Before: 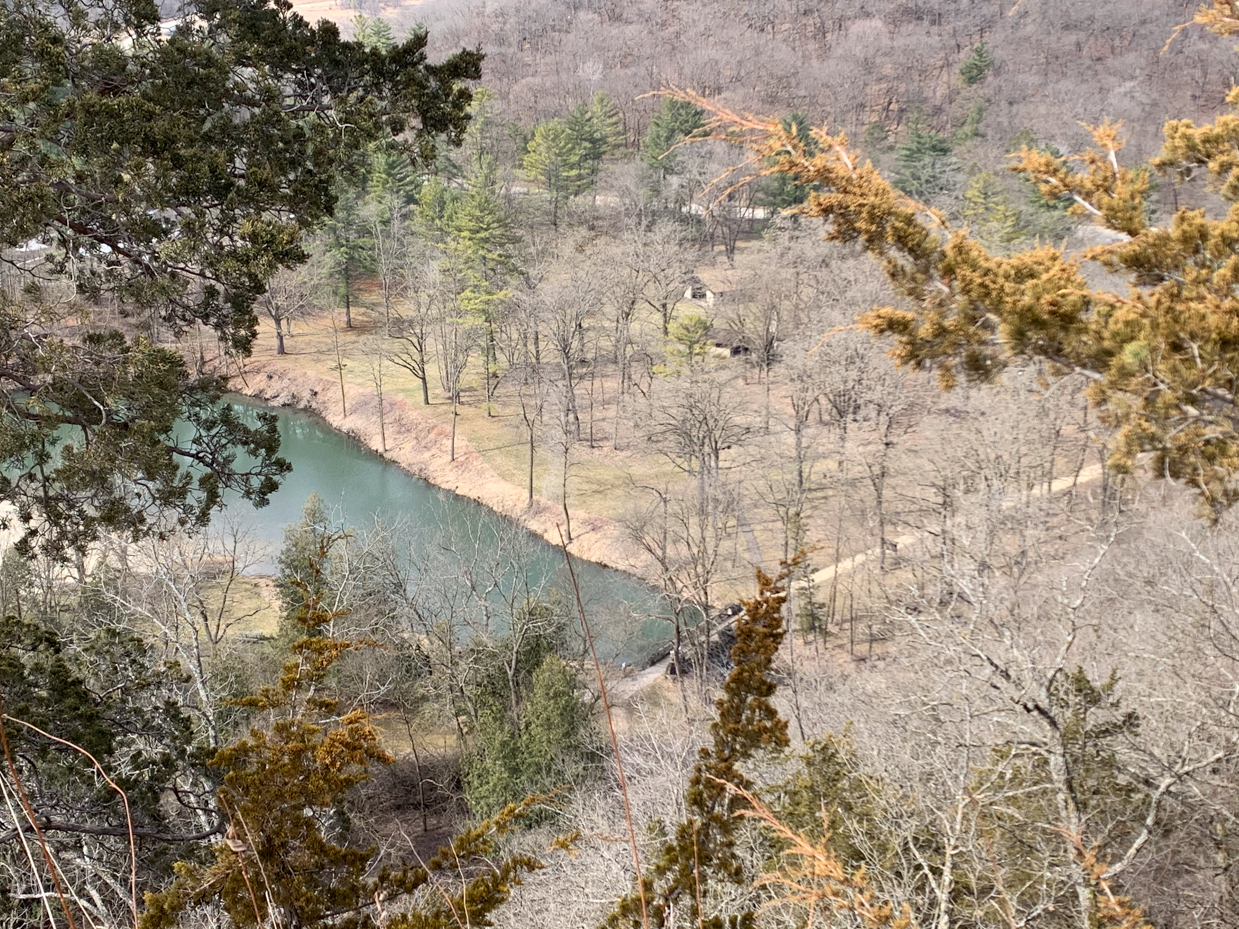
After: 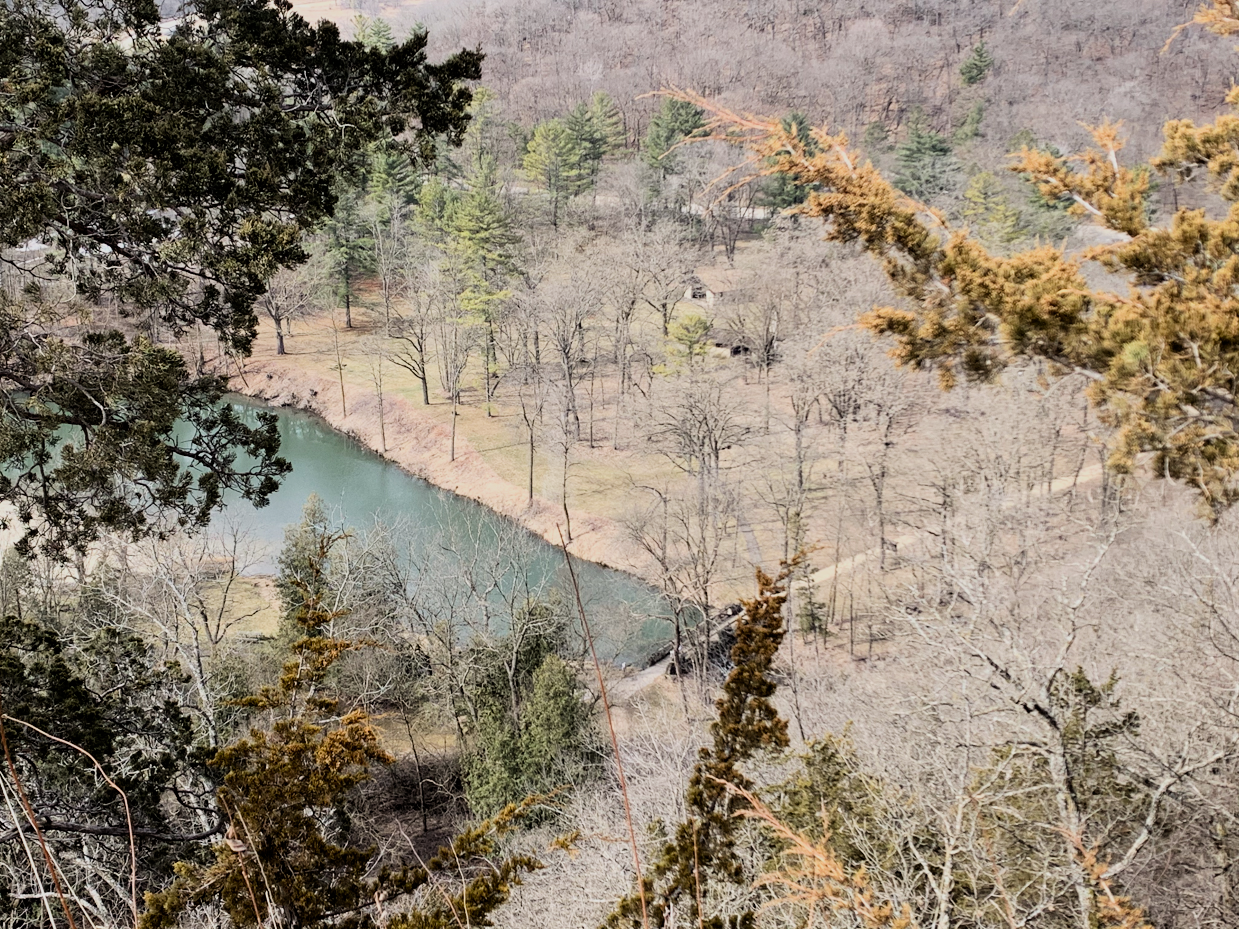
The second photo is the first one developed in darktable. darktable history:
filmic rgb: black relative exposure -7.5 EV, white relative exposure 4.99 EV, hardness 3.33, contrast 1.298
